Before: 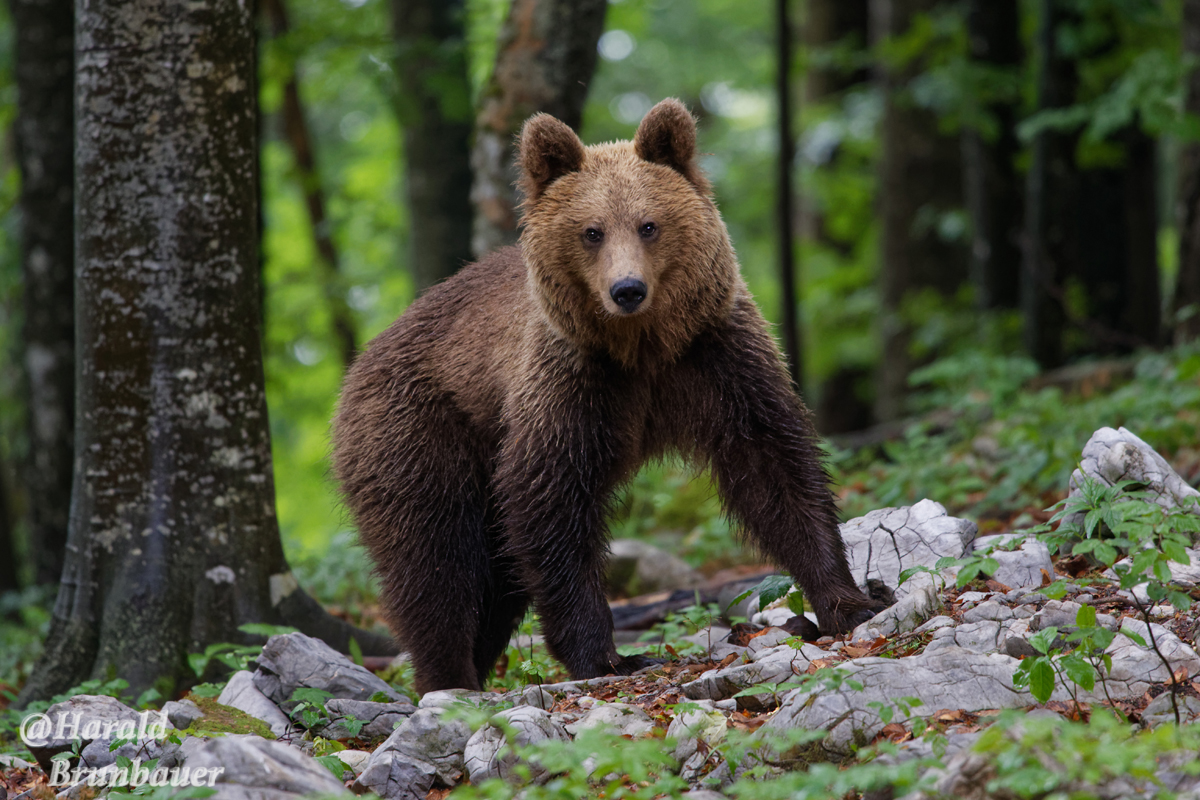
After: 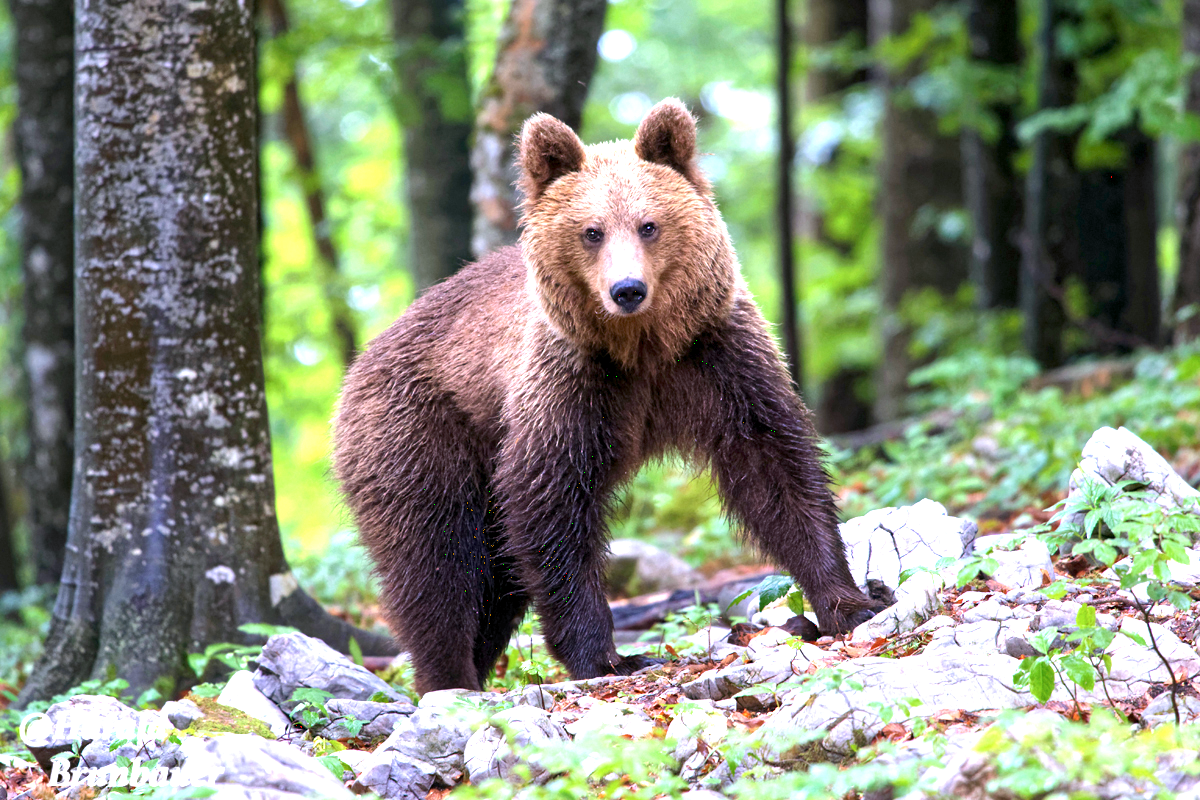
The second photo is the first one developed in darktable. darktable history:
exposure: black level correction 0.001, exposure 2 EV, compensate highlight preservation false
color calibration: output R [0.999, 0.026, -0.11, 0], output G [-0.019, 1.037, -0.099, 0], output B [0.022, -0.023, 0.902, 0], illuminant custom, x 0.367, y 0.392, temperature 4437.75 K, clip negative RGB from gamut false
